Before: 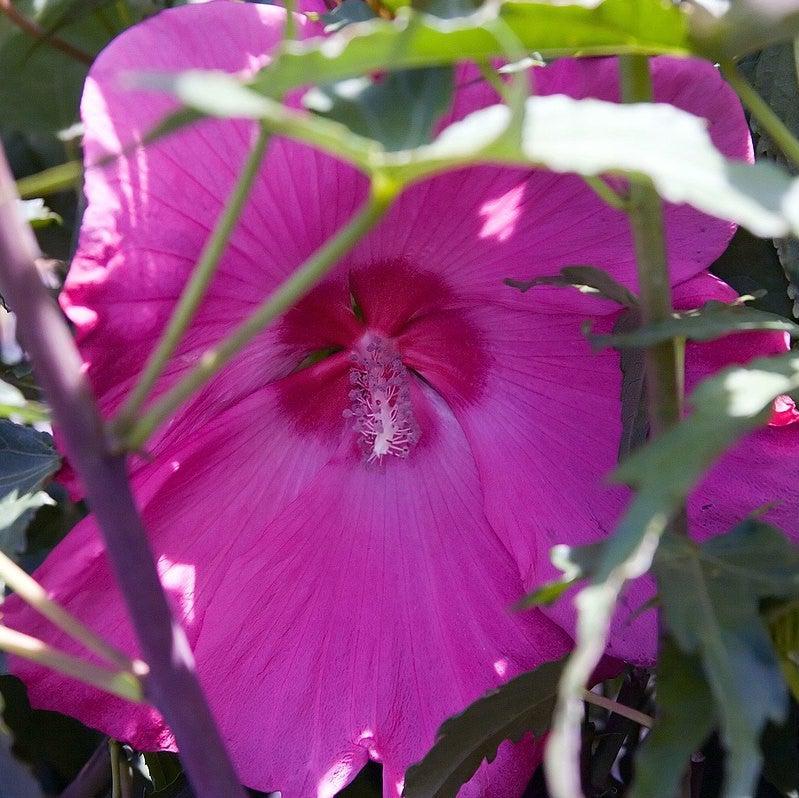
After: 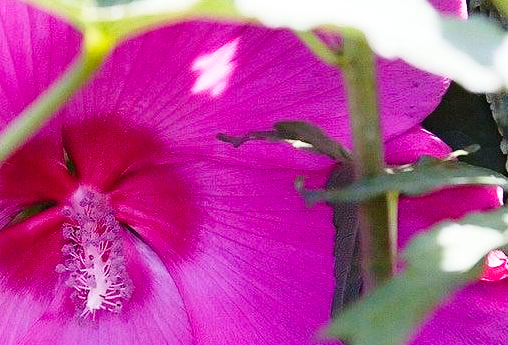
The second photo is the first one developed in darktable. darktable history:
crop: left 36.005%, top 18.293%, right 0.31%, bottom 38.444%
base curve: curves: ch0 [(0, 0) (0.028, 0.03) (0.121, 0.232) (0.46, 0.748) (0.859, 0.968) (1, 1)], preserve colors none
